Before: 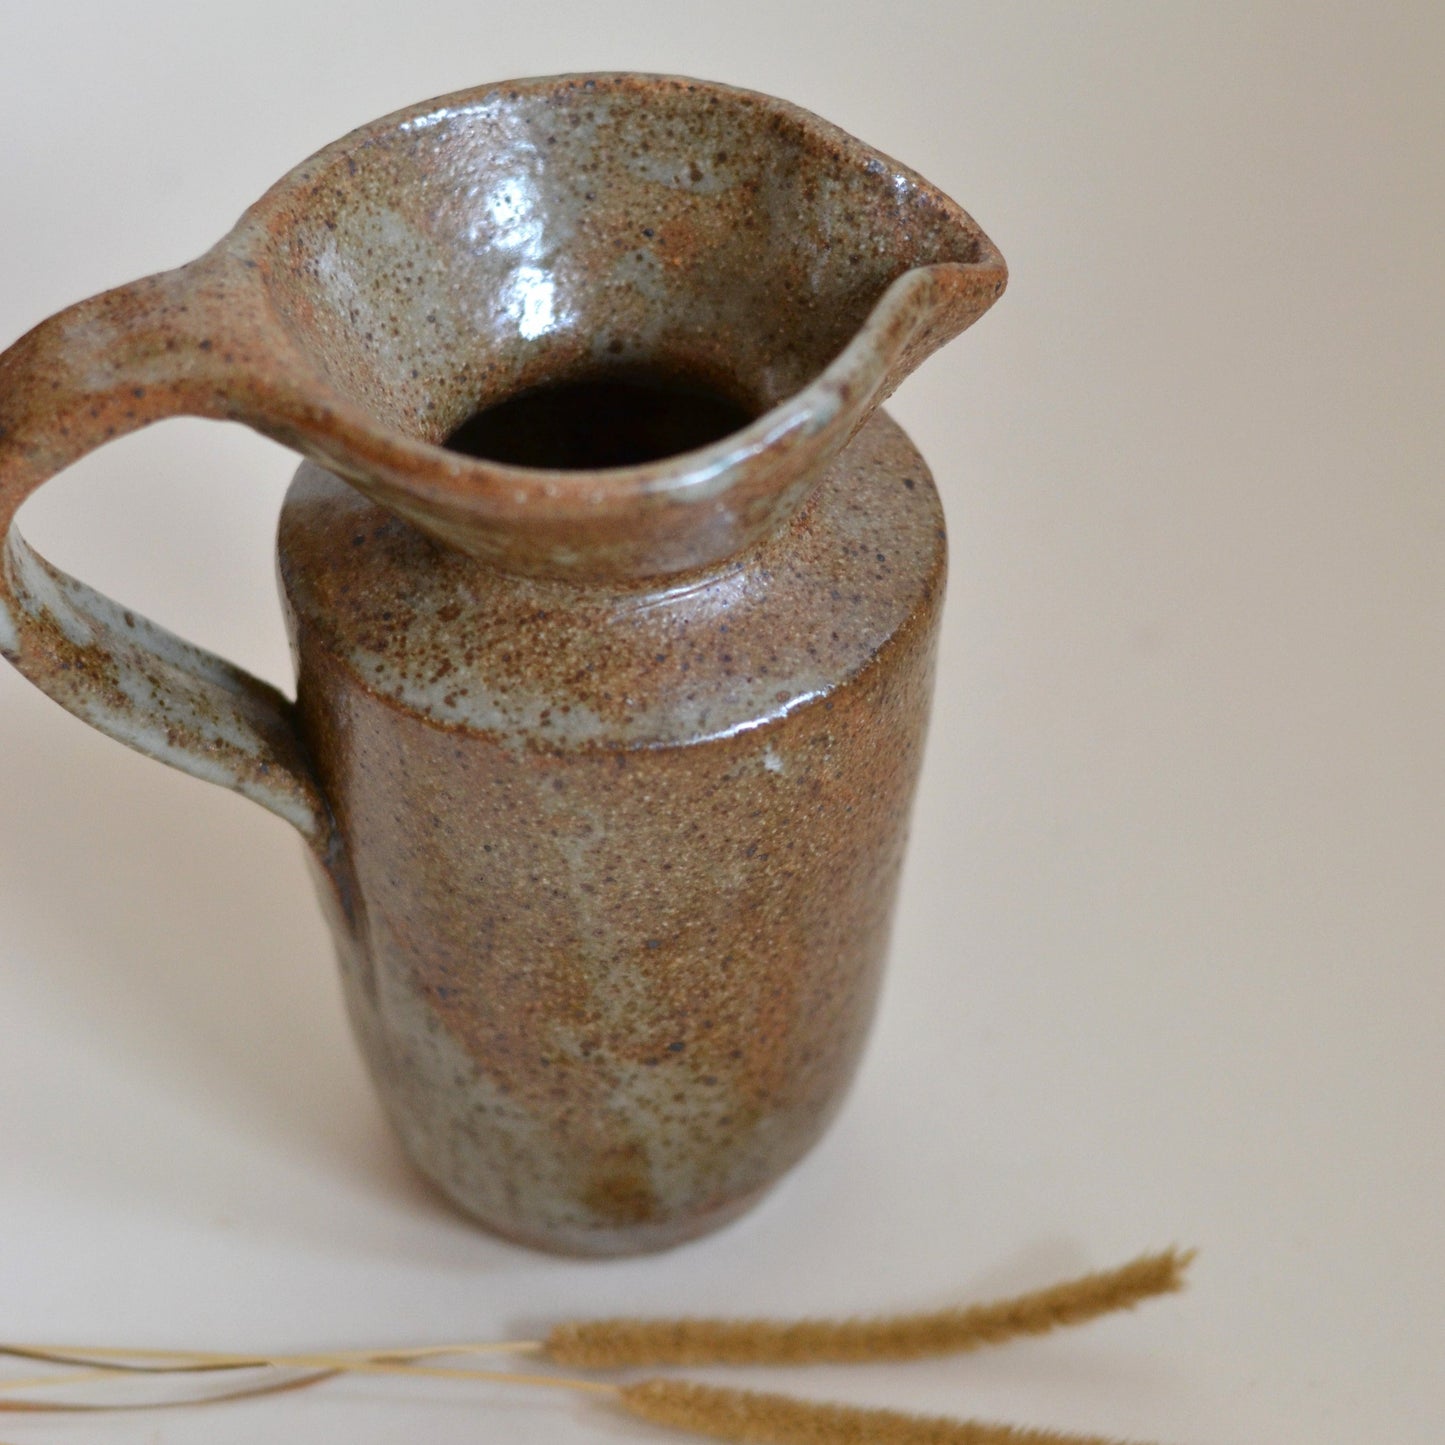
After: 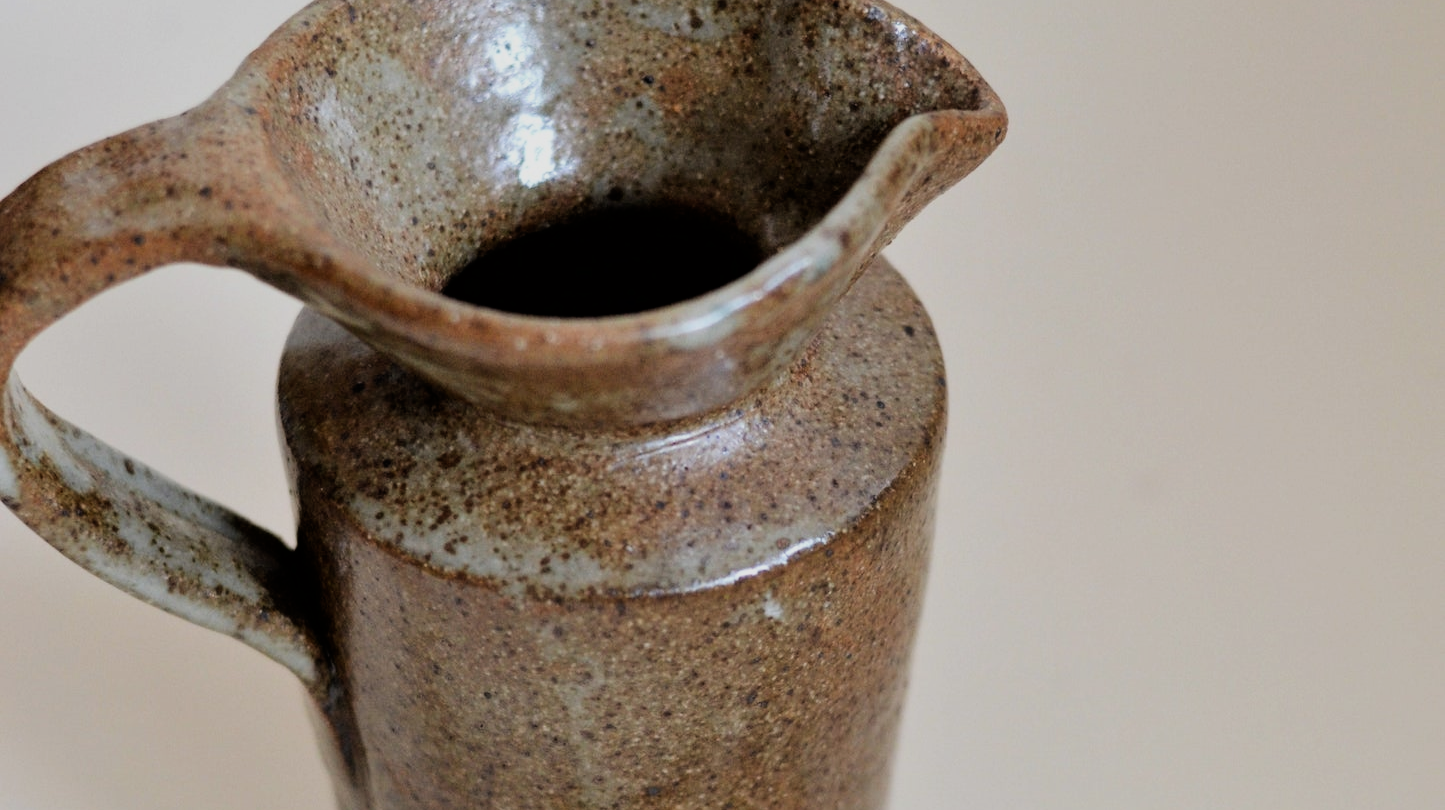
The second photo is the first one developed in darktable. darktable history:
crop and rotate: top 10.605%, bottom 33.274%
filmic rgb: black relative exposure -5 EV, hardness 2.88, contrast 1.3, highlights saturation mix -30%
